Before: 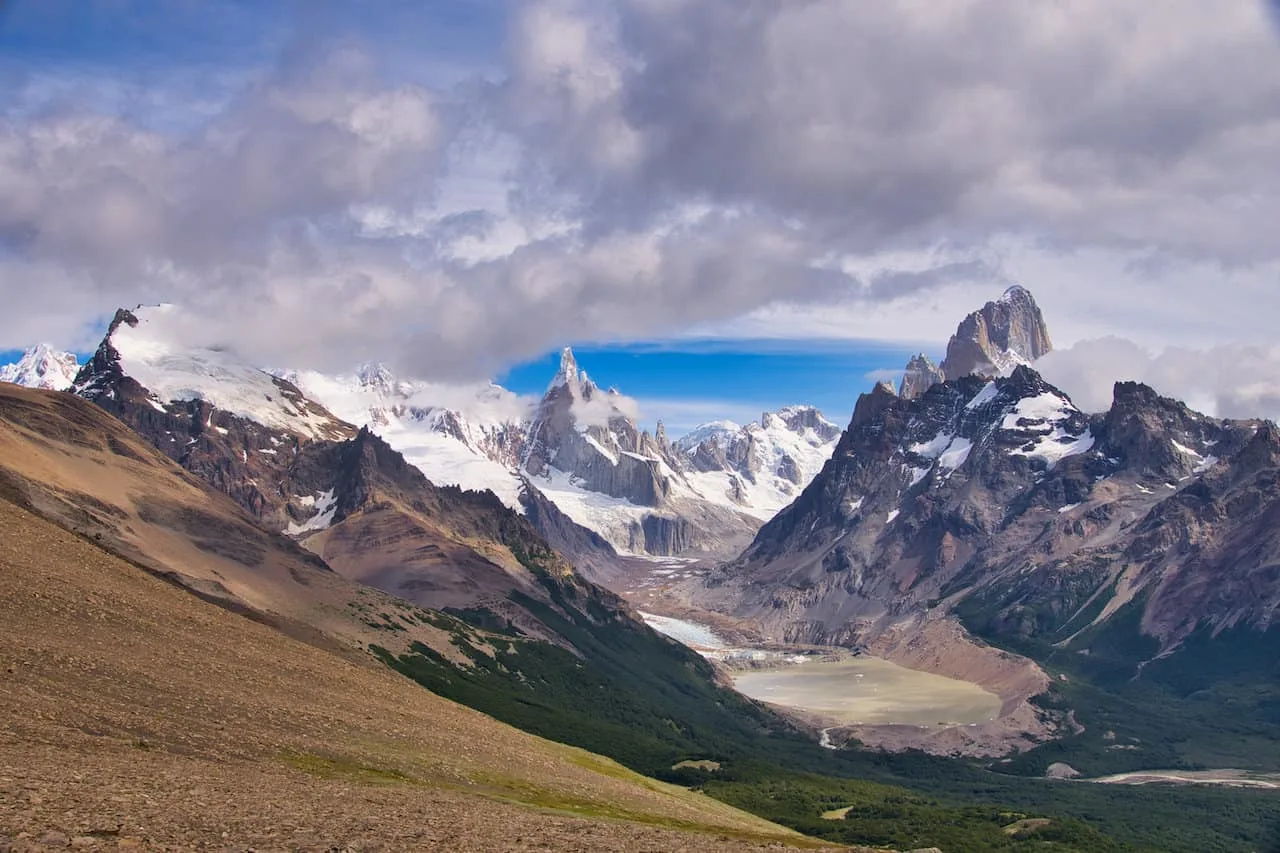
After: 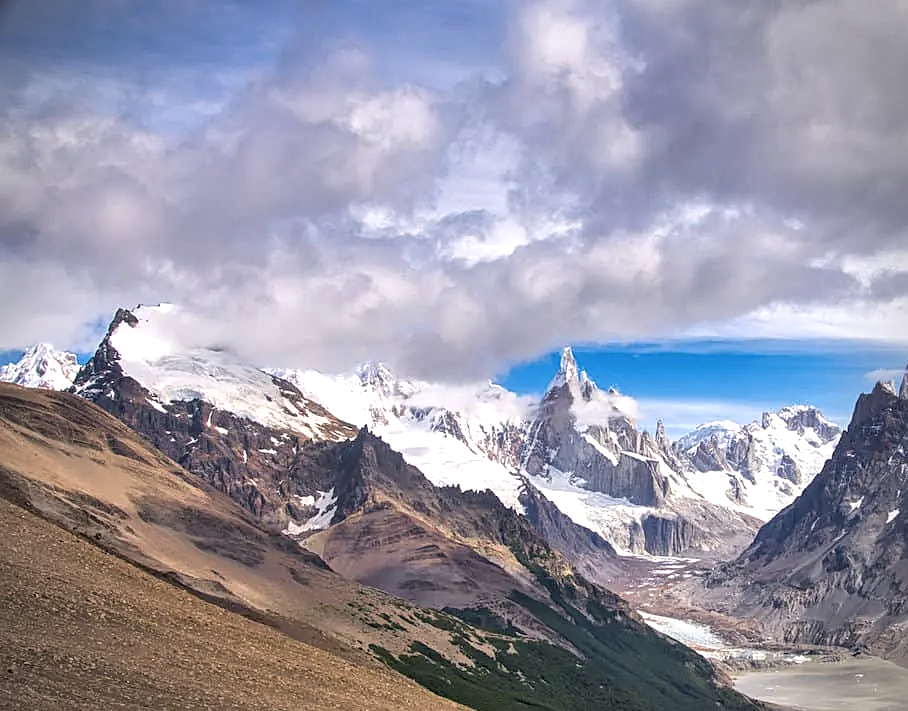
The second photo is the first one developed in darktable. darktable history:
crop: right 29.015%, bottom 16.163%
sharpen: on, module defaults
contrast brightness saturation: contrast -0.085, brightness -0.038, saturation -0.114
vignetting: on, module defaults
exposure: exposure 0.602 EV, compensate highlight preservation false
local contrast: detail 130%
